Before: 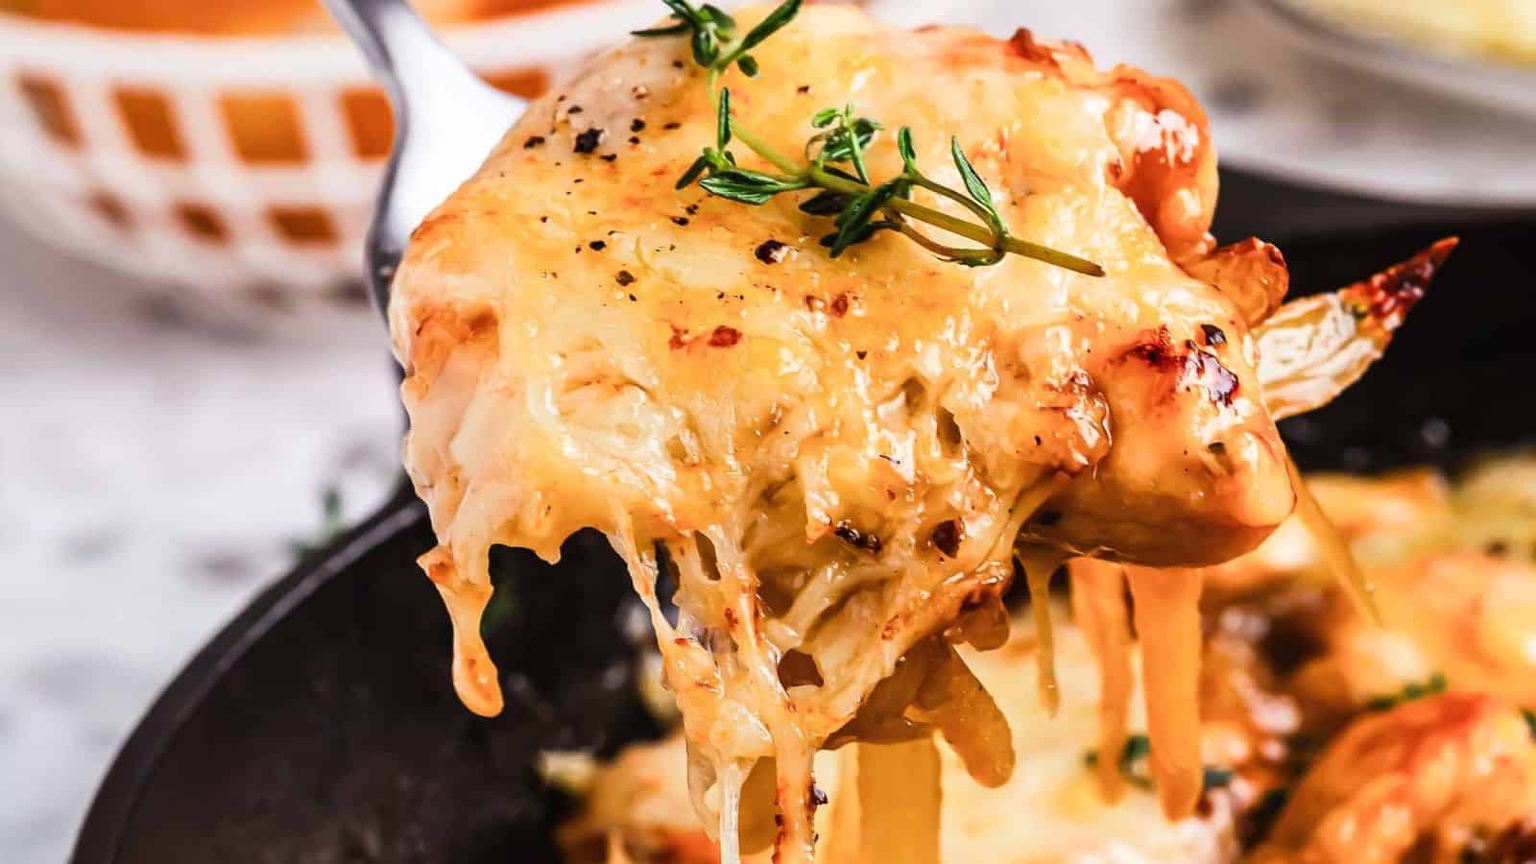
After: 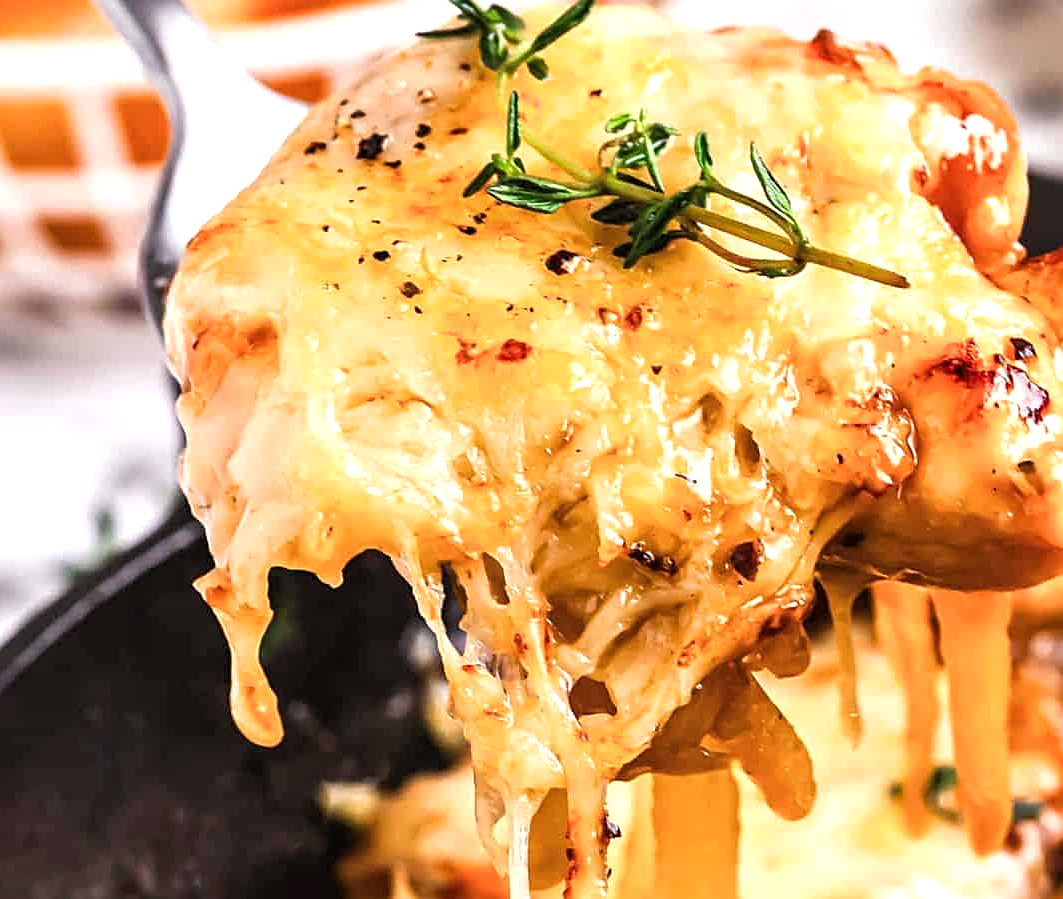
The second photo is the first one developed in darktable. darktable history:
crop and rotate: left 15.159%, right 18.377%
local contrast: highlights 105%, shadows 99%, detail 119%, midtone range 0.2
sharpen: amount 0.489
exposure: black level correction 0, exposure 0.4 EV, compensate exposure bias true, compensate highlight preservation false
